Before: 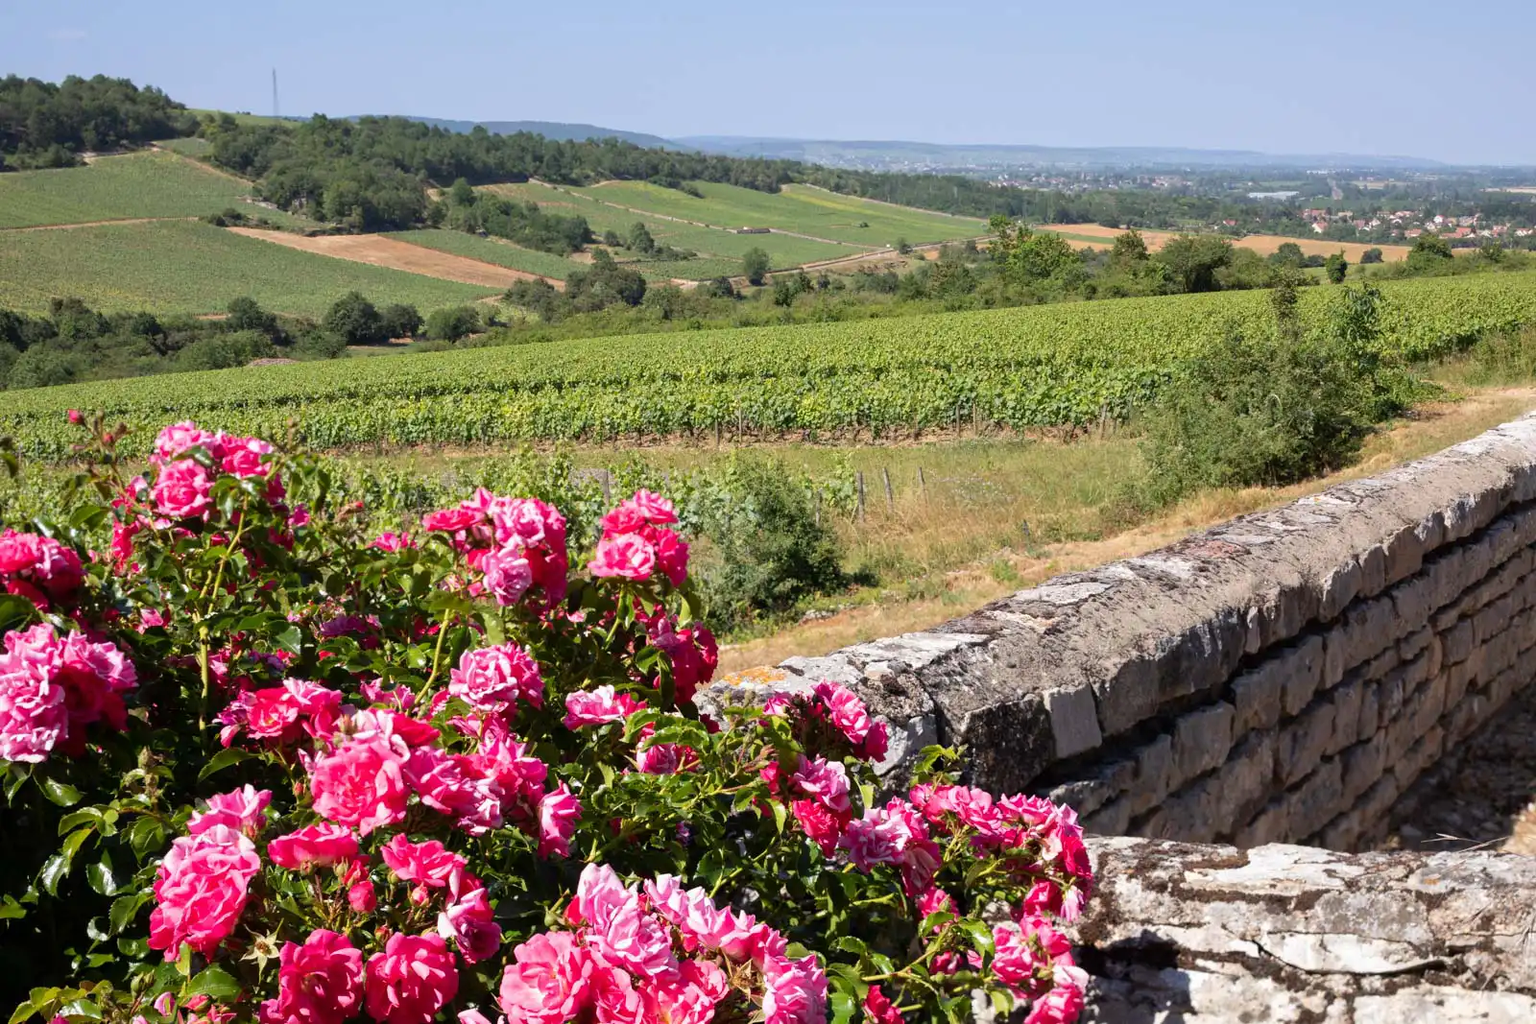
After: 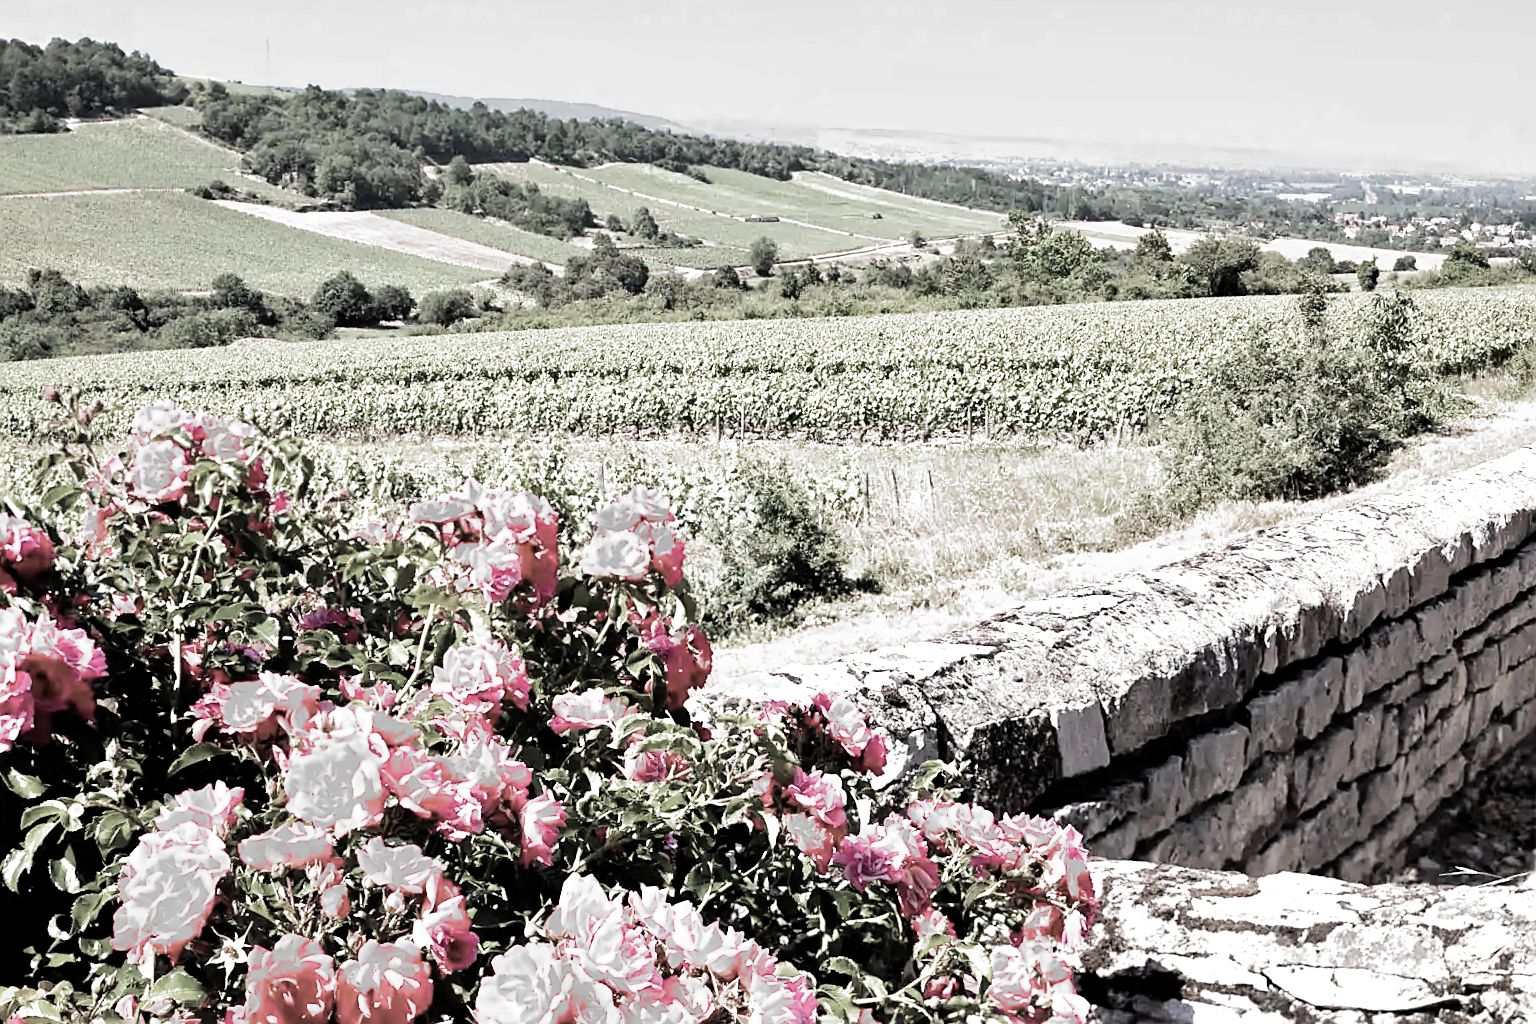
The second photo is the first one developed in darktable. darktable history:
crop and rotate: angle -1.6°
exposure: black level correction 0, exposure 0.844 EV, compensate exposure bias true, compensate highlight preservation false
color zones: curves: ch1 [(0, 0.34) (0.143, 0.164) (0.286, 0.152) (0.429, 0.176) (0.571, 0.173) (0.714, 0.188) (0.857, 0.199) (1, 0.34)]
contrast brightness saturation: saturation 0.101
sharpen: on, module defaults
tone curve: curves: ch0 [(0, 0) (0.003, 0.004) (0.011, 0.015) (0.025, 0.033) (0.044, 0.058) (0.069, 0.091) (0.1, 0.131) (0.136, 0.179) (0.177, 0.233) (0.224, 0.295) (0.277, 0.364) (0.335, 0.434) (0.399, 0.51) (0.468, 0.583) (0.543, 0.654) (0.623, 0.724) (0.709, 0.789) (0.801, 0.852) (0.898, 0.924) (1, 1)], color space Lab, independent channels, preserve colors none
filmic rgb: black relative exposure -8.29 EV, white relative exposure 2.2 EV, target white luminance 99.858%, hardness 7.15, latitude 74.99%, contrast 1.32, highlights saturation mix -2.29%, shadows ↔ highlights balance 29.77%, add noise in highlights 0.002, color science v3 (2019), use custom middle-gray values true, contrast in highlights soft
shadows and highlights: soften with gaussian
